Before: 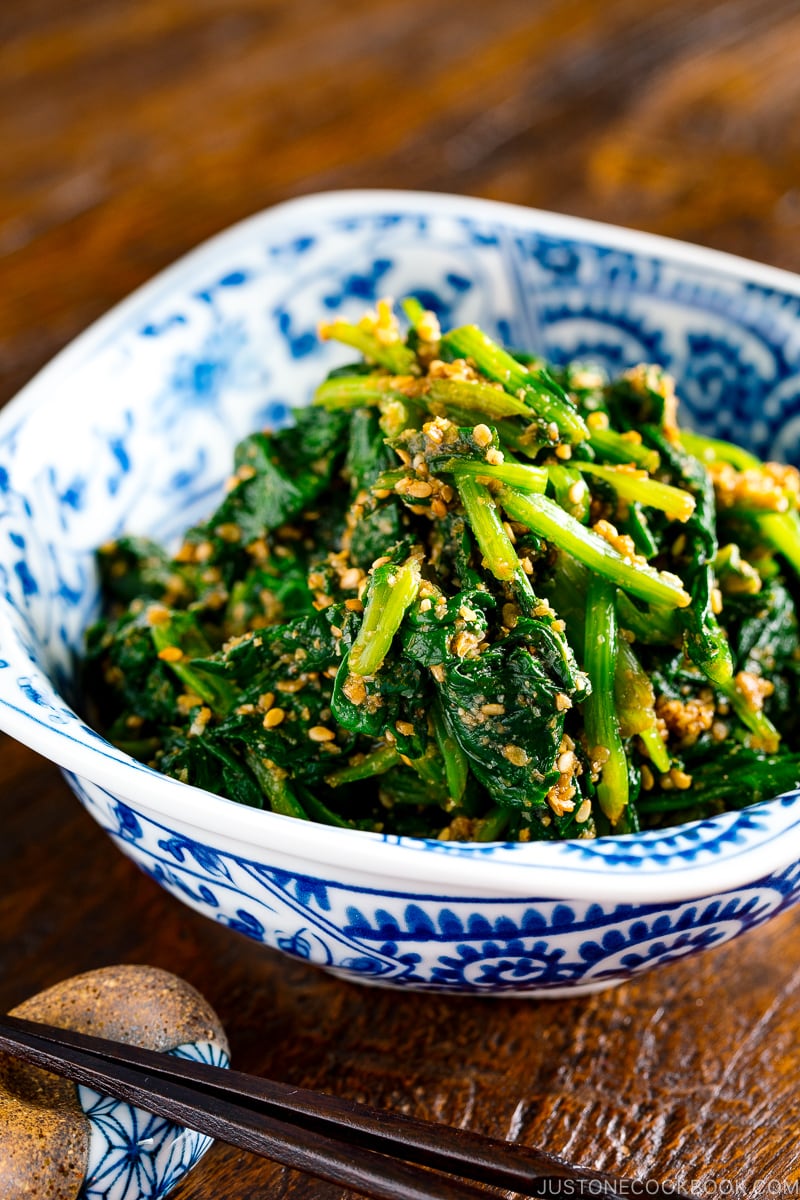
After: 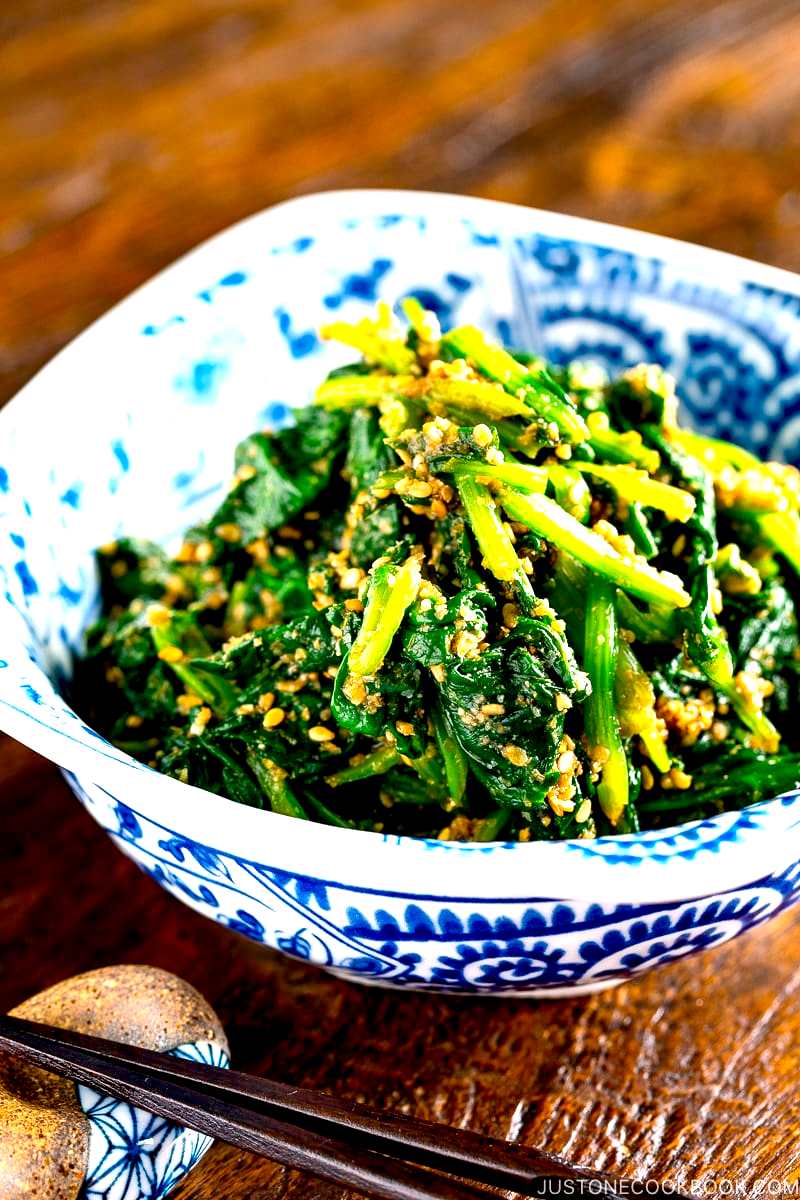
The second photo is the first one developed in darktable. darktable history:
exposure: black level correction 0.008, exposure 0.987 EV, compensate highlight preservation false
